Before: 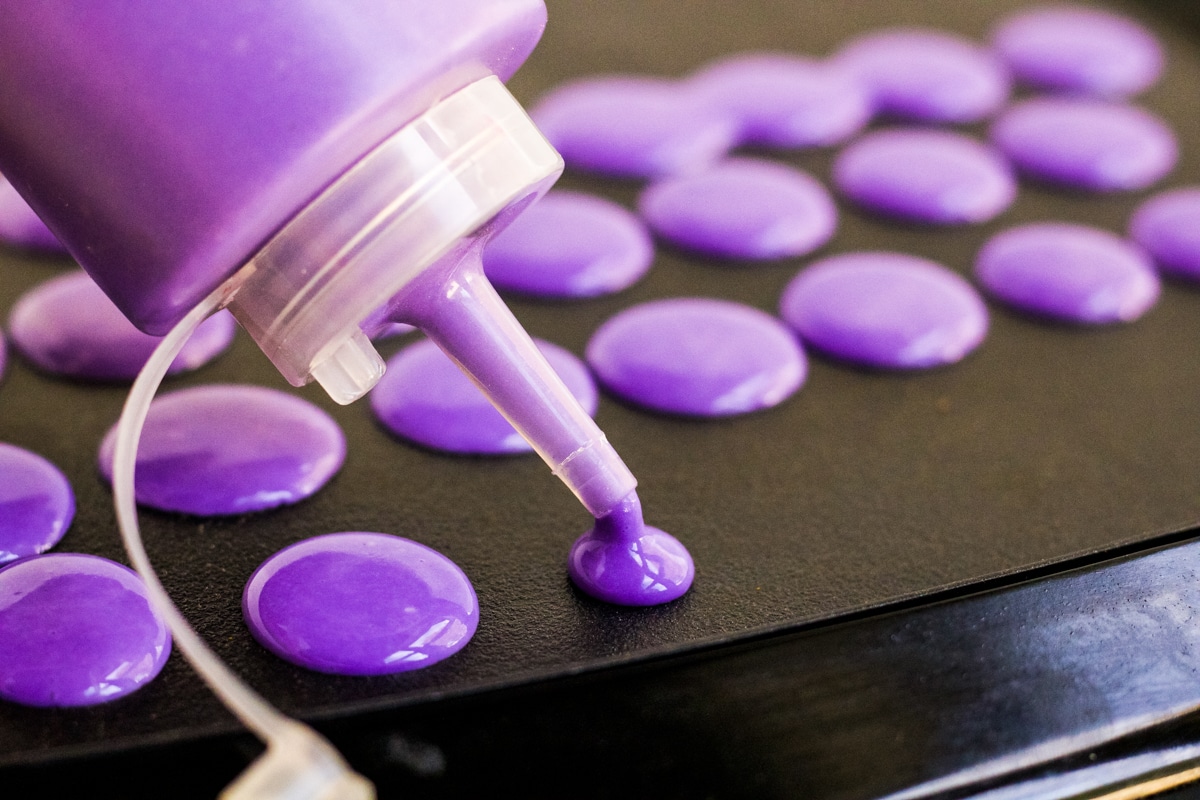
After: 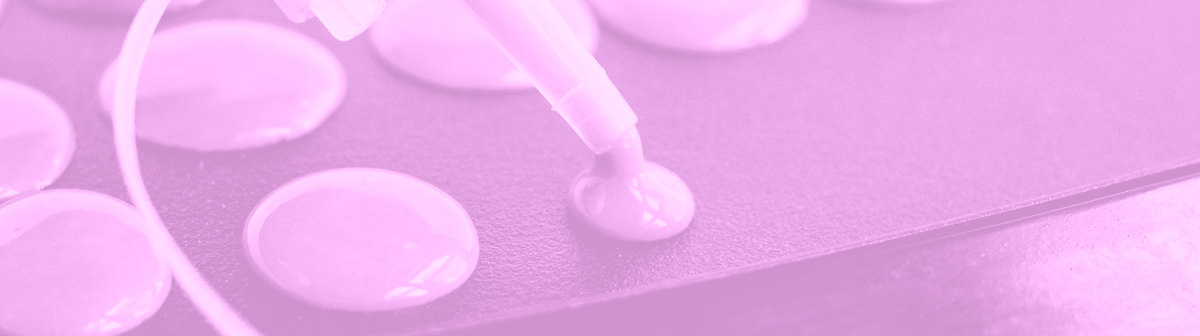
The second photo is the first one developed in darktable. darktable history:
colorize: hue 331.2°, saturation 75%, source mix 30.28%, lightness 70.52%, version 1
filmic rgb: black relative exposure -9.08 EV, white relative exposure 2.3 EV, hardness 7.49
contrast brightness saturation: saturation -0.05
white balance: red 0.766, blue 1.537
crop: top 45.551%, bottom 12.262%
